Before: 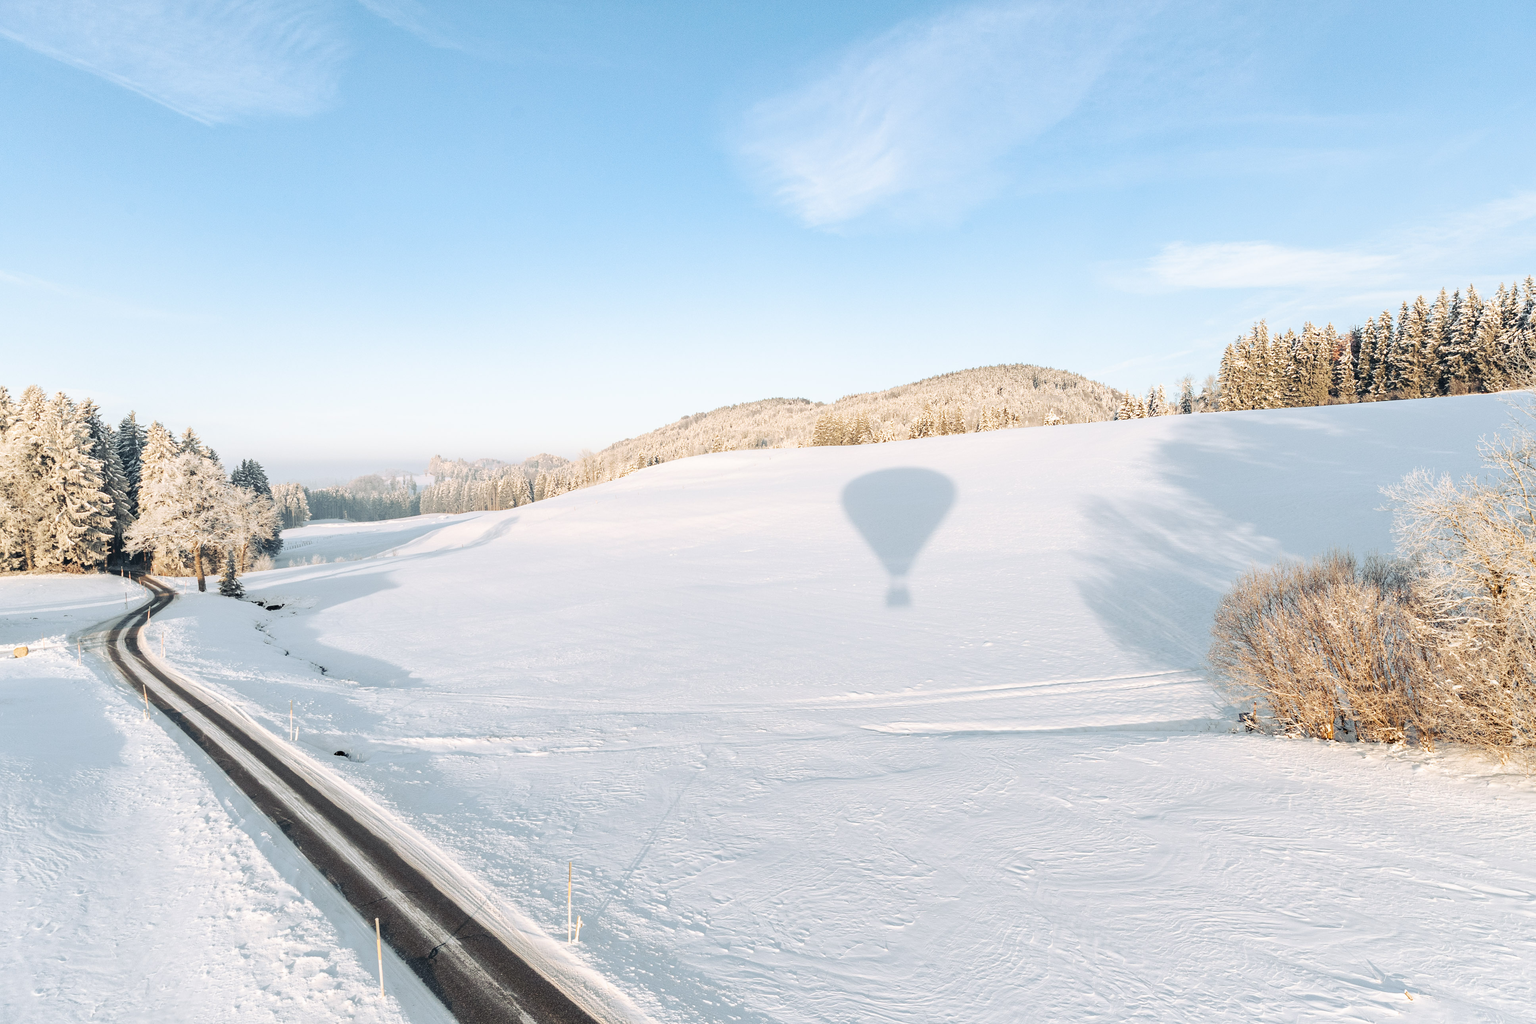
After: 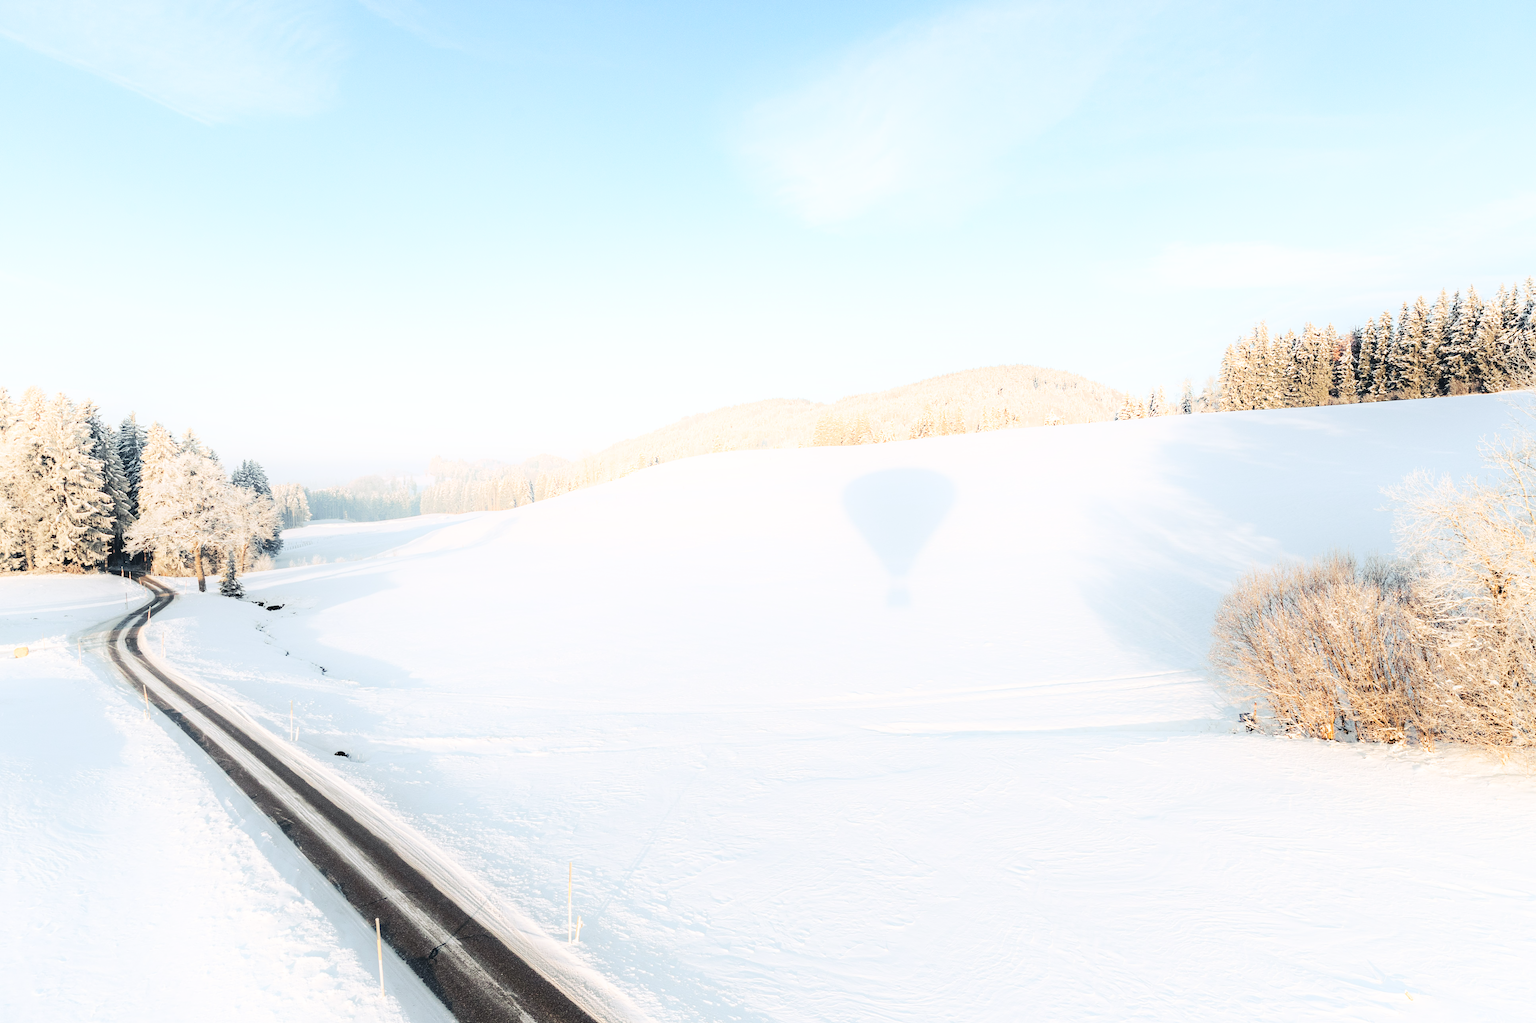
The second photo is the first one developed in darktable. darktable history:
tone curve: curves: ch0 [(0, 0.01) (0.037, 0.032) (0.131, 0.108) (0.275, 0.258) (0.483, 0.512) (0.61, 0.661) (0.696, 0.742) (0.792, 0.834) (0.911, 0.936) (0.997, 0.995)]; ch1 [(0, 0) (0.308, 0.29) (0.425, 0.411) (0.503, 0.502) (0.551, 0.563) (0.683, 0.706) (0.746, 0.77) (1, 1)]; ch2 [(0, 0) (0.246, 0.233) (0.36, 0.352) (0.415, 0.415) (0.485, 0.487) (0.502, 0.502) (0.525, 0.523) (0.545, 0.552) (0.587, 0.6) (0.636, 0.652) (0.711, 0.729) (0.845, 0.855) (0.998, 0.977)], preserve colors none
shadows and highlights: shadows -41.62, highlights 62.24, soften with gaussian
